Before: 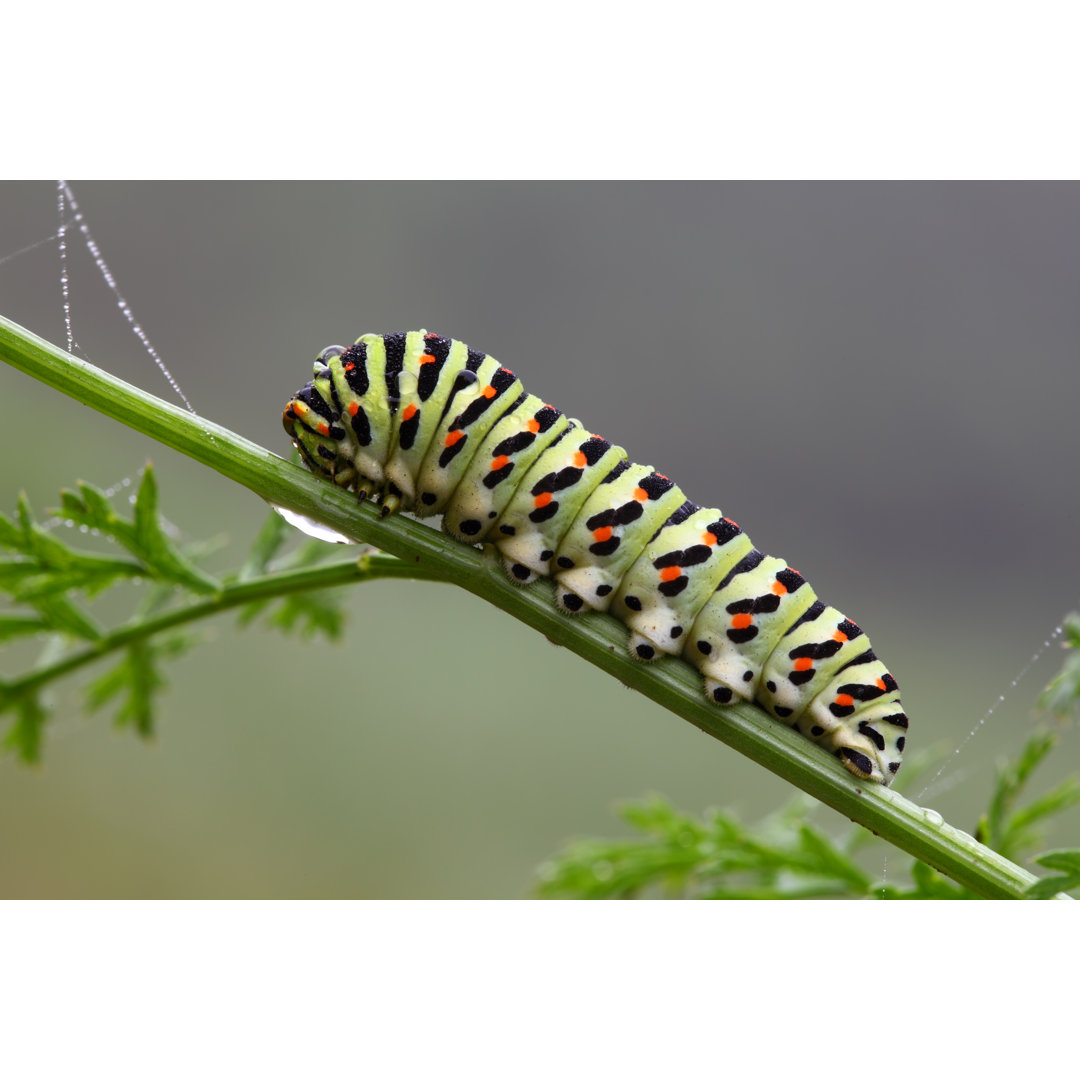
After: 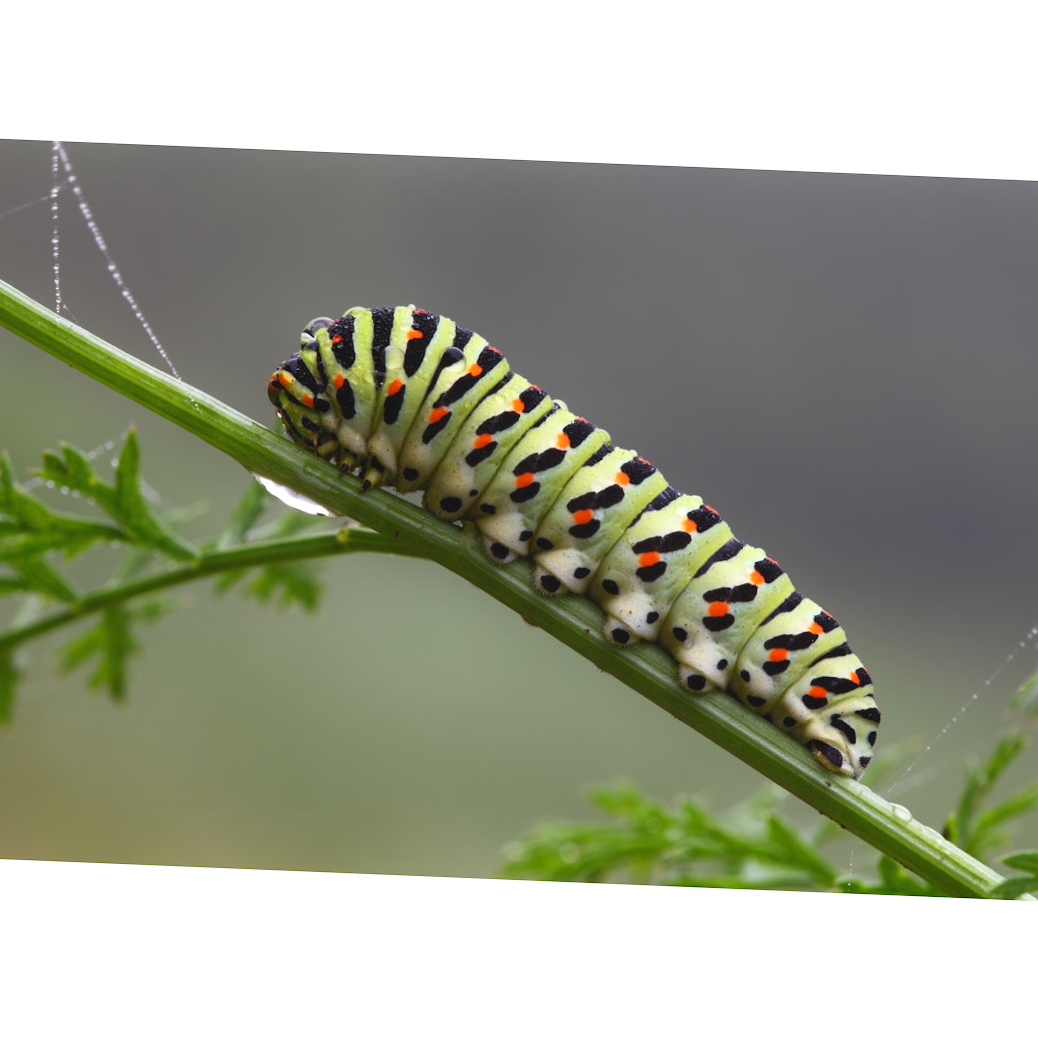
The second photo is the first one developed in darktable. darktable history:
exposure: compensate highlight preservation false
crop and rotate: angle -2.32°
contrast brightness saturation: contrast -0.115
tone equalizer: -8 EV -0.001 EV, -7 EV 0.002 EV, -6 EV -0.002 EV, -5 EV -0.016 EV, -4 EV -0.082 EV, -3 EV -0.209 EV, -2 EV -0.267 EV, -1 EV 0.101 EV, +0 EV 0.301 EV
